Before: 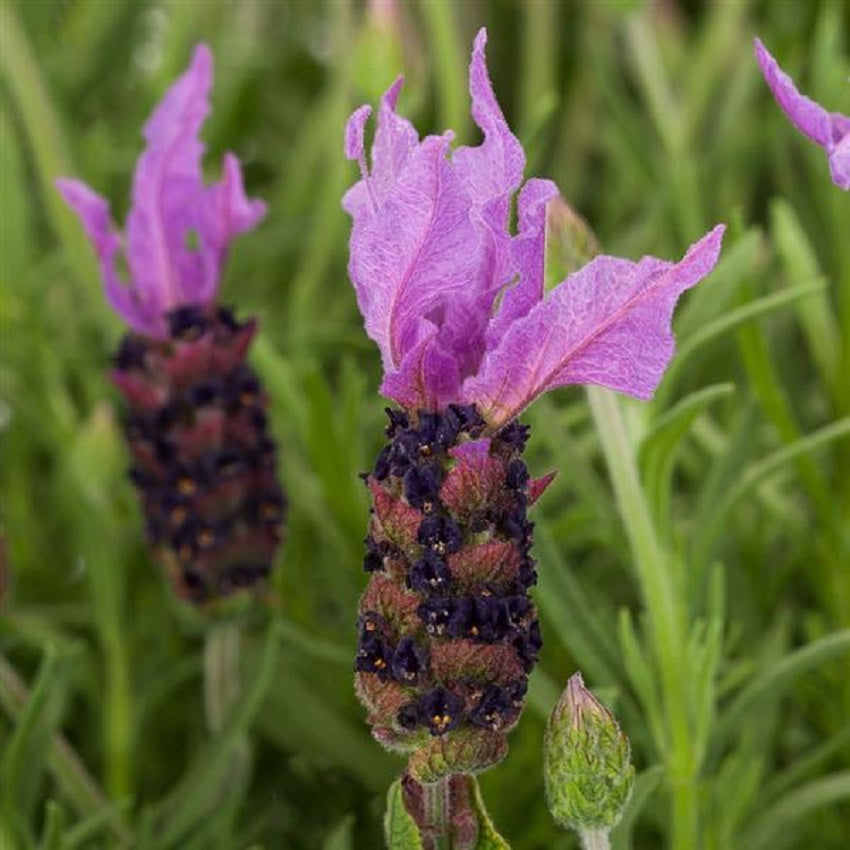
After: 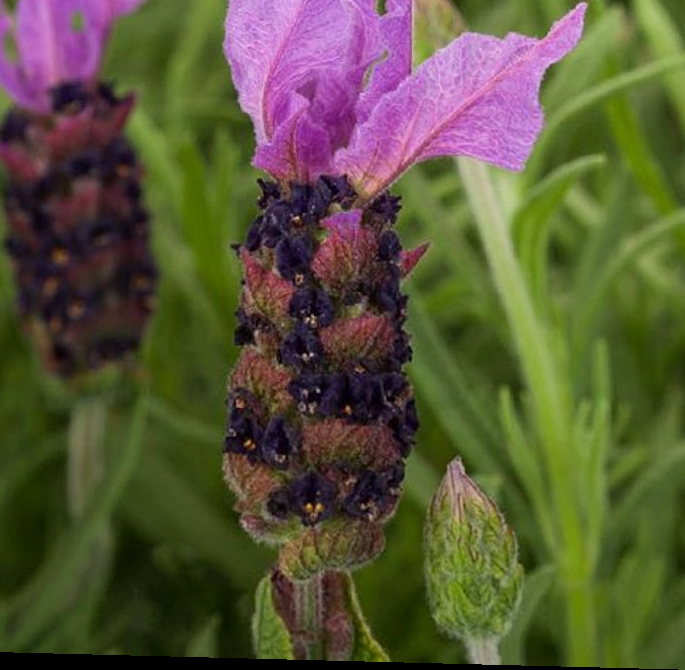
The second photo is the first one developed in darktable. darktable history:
rotate and perspective: rotation 0.128°, lens shift (vertical) -0.181, lens shift (horizontal) -0.044, shear 0.001, automatic cropping off
crop: left 16.871%, top 22.857%, right 9.116%
graduated density: rotation -180°, offset 24.95
white balance: emerald 1
